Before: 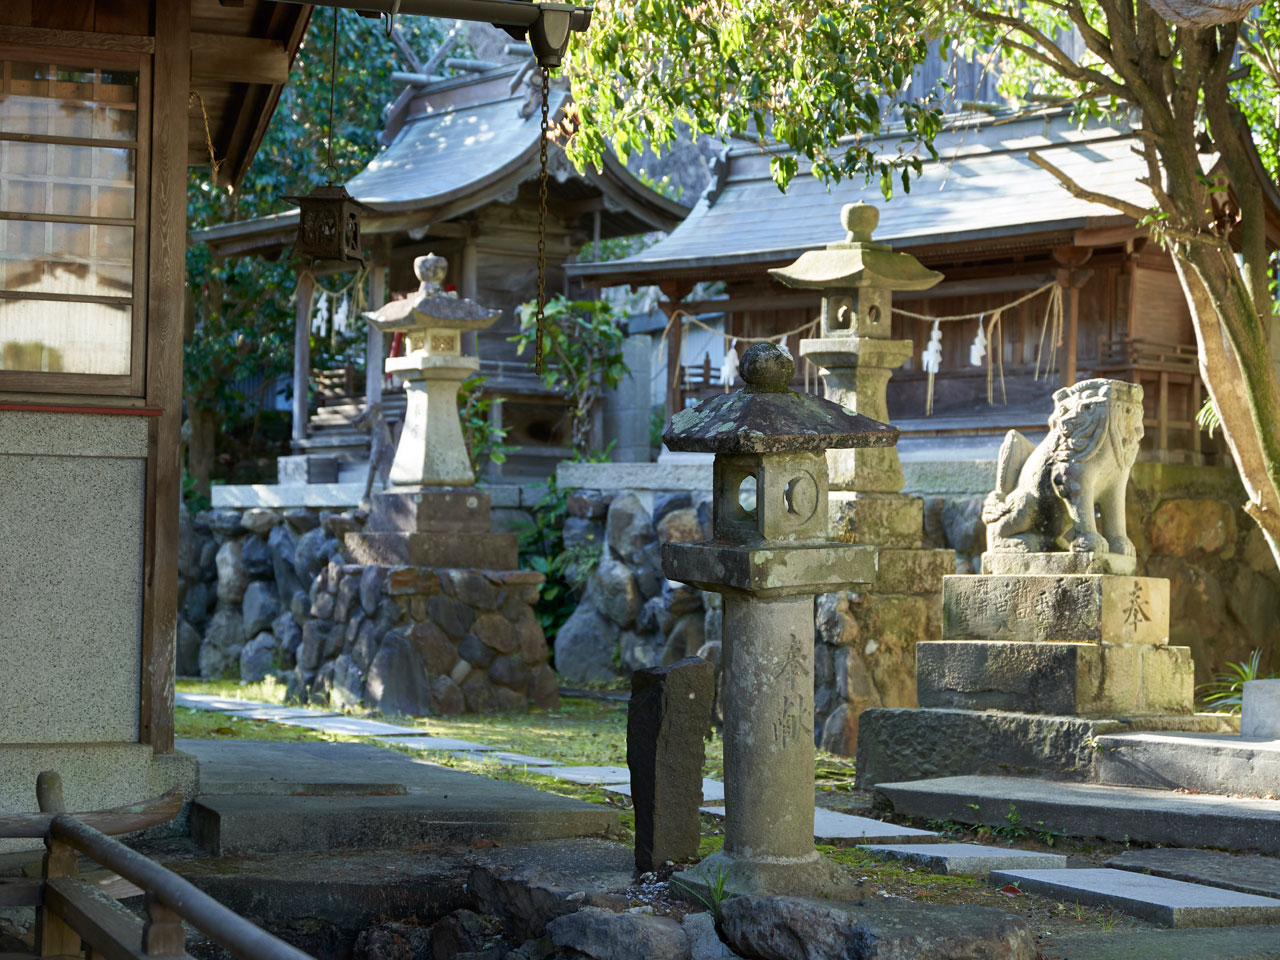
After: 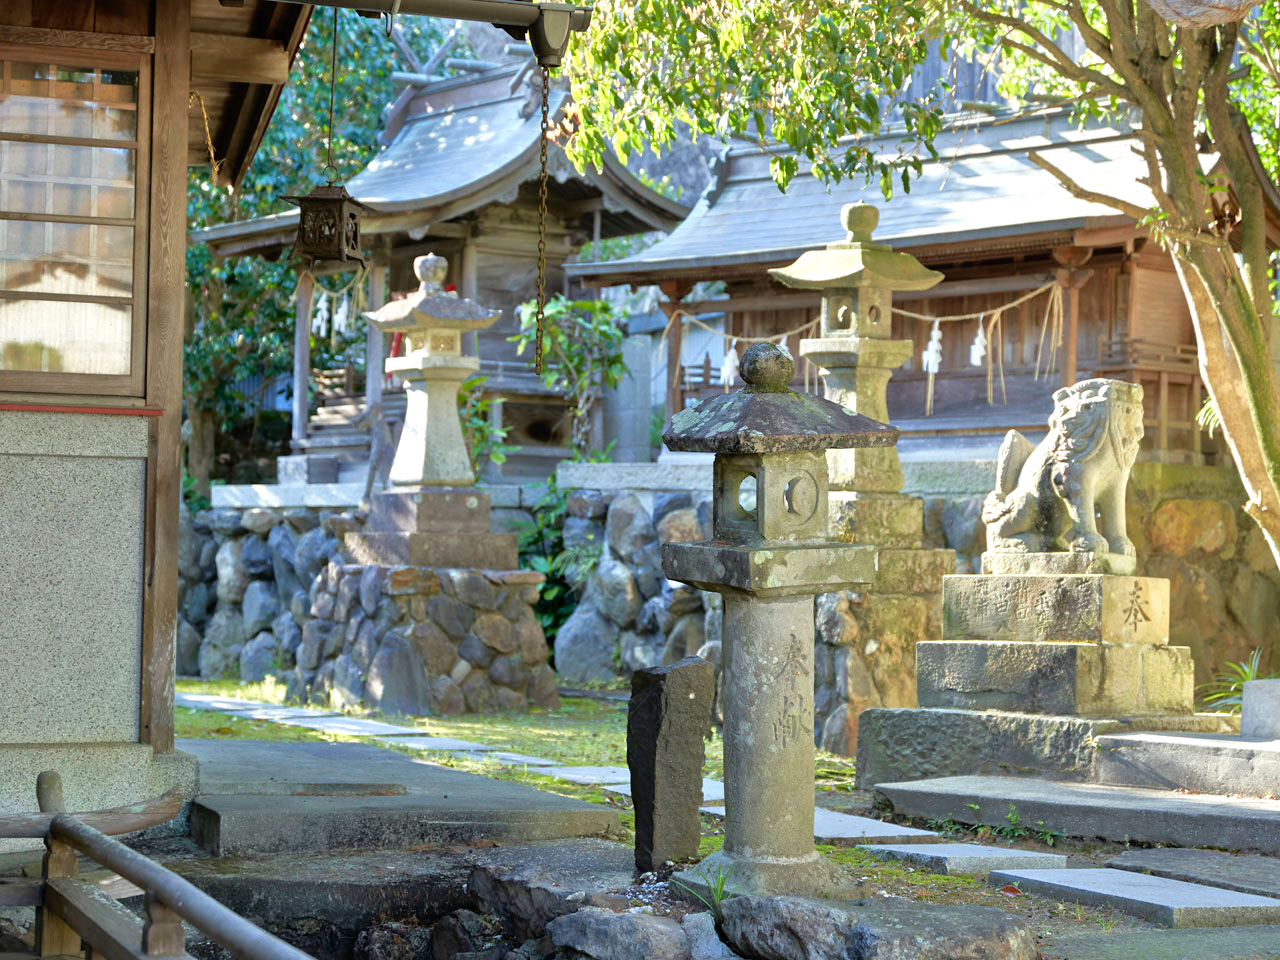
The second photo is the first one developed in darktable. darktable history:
tone equalizer: -7 EV 0.15 EV, -6 EV 0.6 EV, -5 EV 1.15 EV, -4 EV 1.33 EV, -3 EV 1.15 EV, -2 EV 0.6 EV, -1 EV 0.15 EV, mask exposure compensation -0.5 EV
exposure: exposure 0.2 EV, compensate highlight preservation false
